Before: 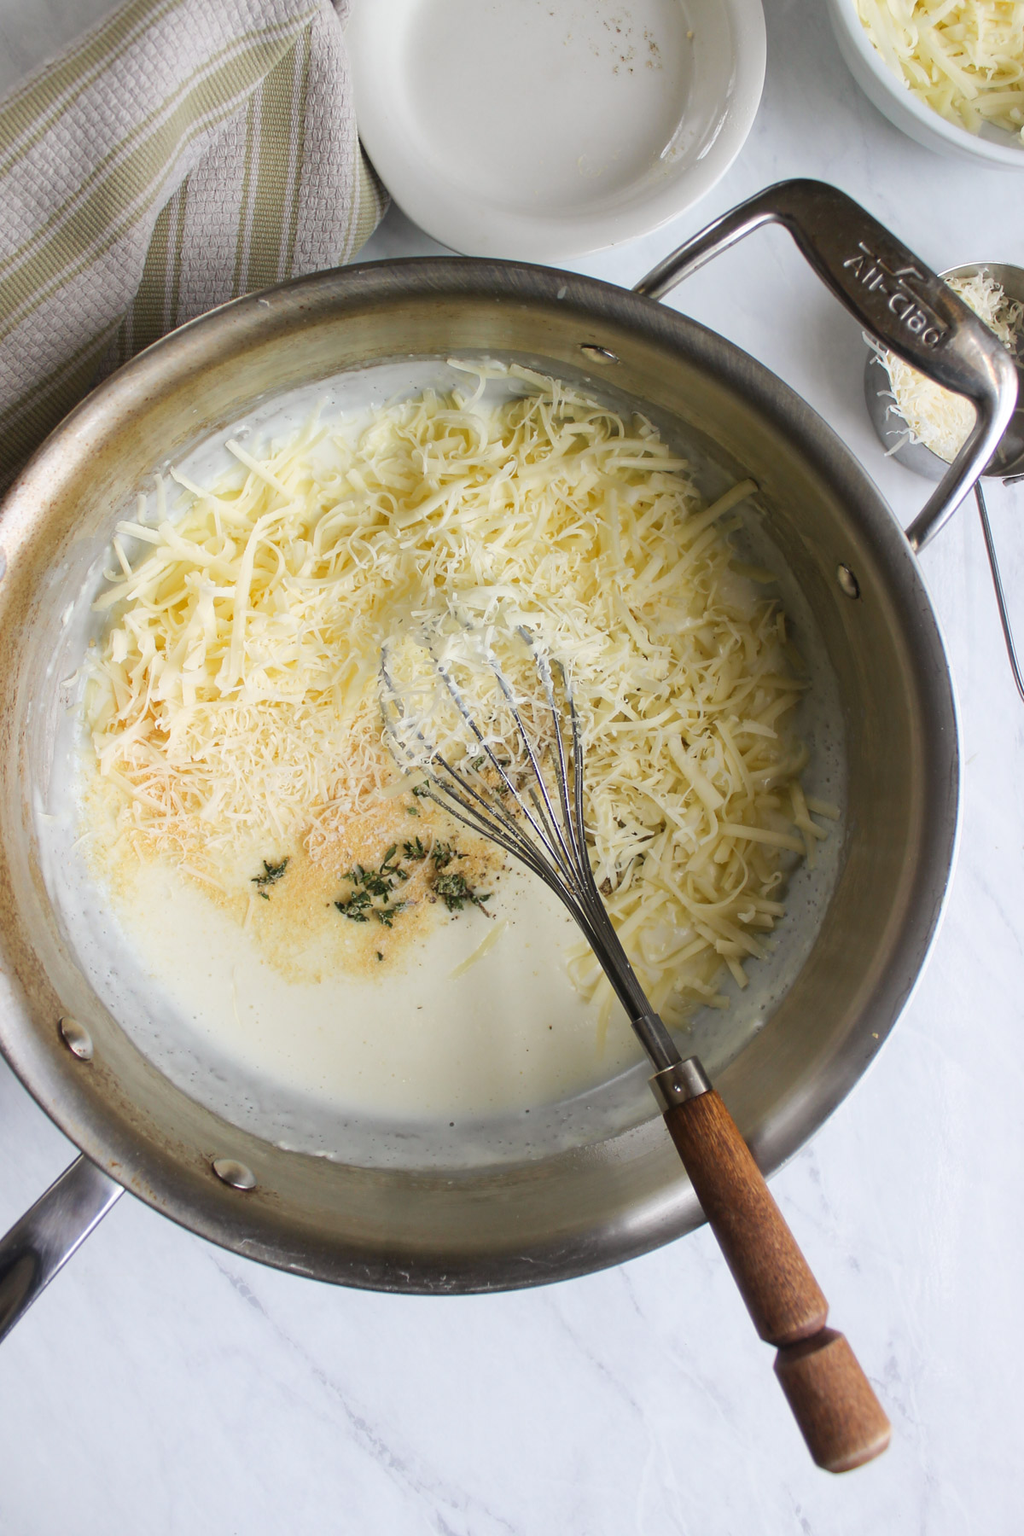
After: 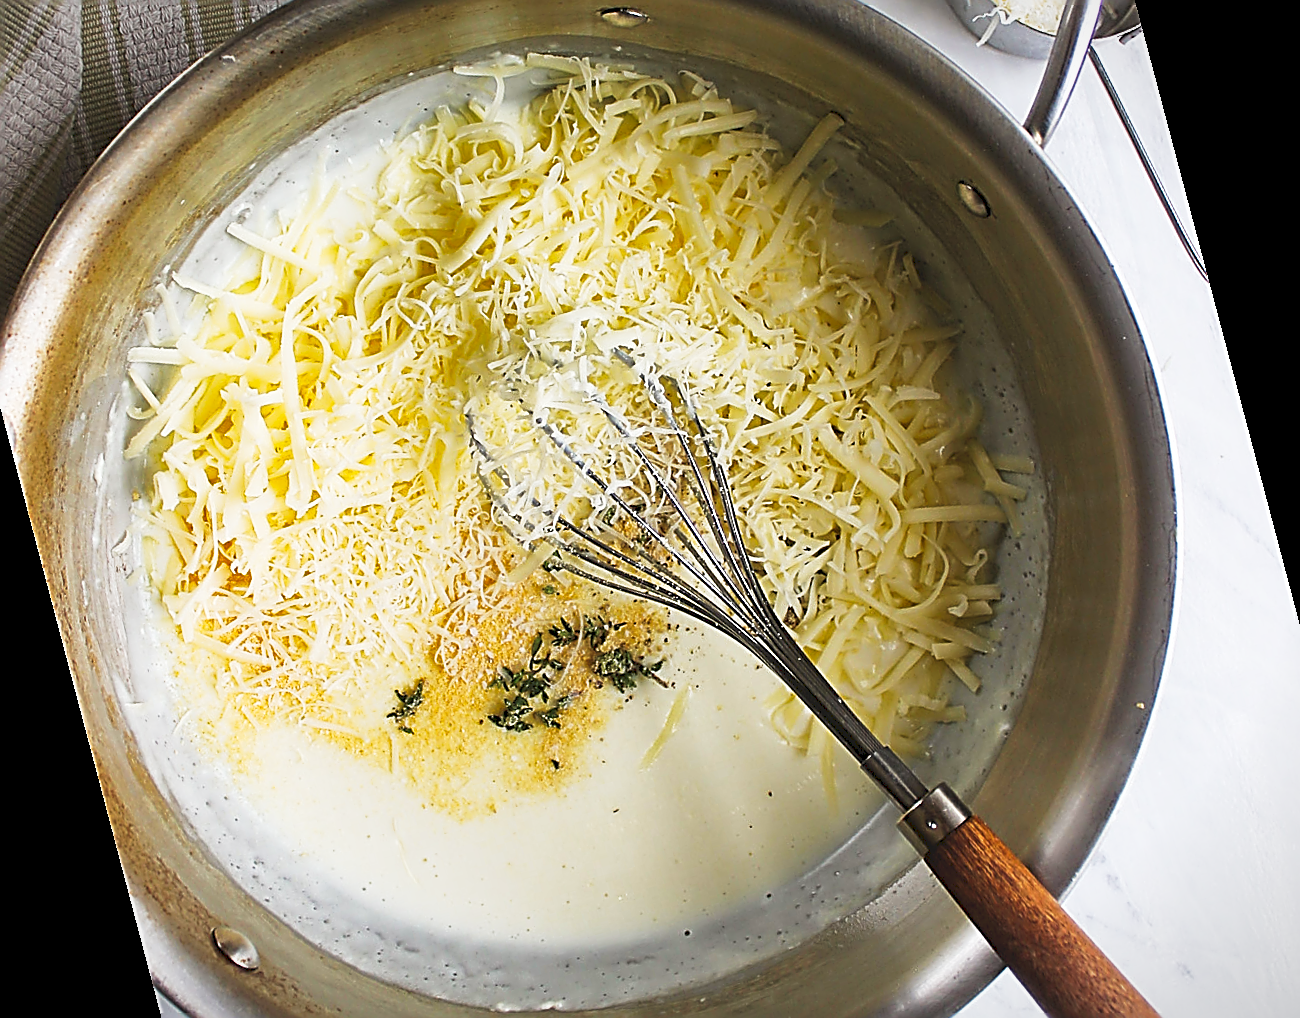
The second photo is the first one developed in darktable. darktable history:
tone equalizer: -7 EV 0.13 EV, smoothing diameter 25%, edges refinement/feathering 10, preserve details guided filter
shadows and highlights: on, module defaults
vignetting: fall-off start 100%, fall-off radius 64.94%, automatic ratio true, unbound false
exposure: black level correction 0.001, compensate highlight preservation false
haze removal: strength 0.1, compatibility mode true, adaptive false
tone curve: curves: ch0 [(0, 0) (0.003, 0.063) (0.011, 0.063) (0.025, 0.063) (0.044, 0.066) (0.069, 0.071) (0.1, 0.09) (0.136, 0.116) (0.177, 0.144) (0.224, 0.192) (0.277, 0.246) (0.335, 0.311) (0.399, 0.399) (0.468, 0.49) (0.543, 0.589) (0.623, 0.709) (0.709, 0.827) (0.801, 0.918) (0.898, 0.969) (1, 1)], preserve colors none
rotate and perspective: rotation -14.8°, crop left 0.1, crop right 0.903, crop top 0.25, crop bottom 0.748
sharpen: amount 2
